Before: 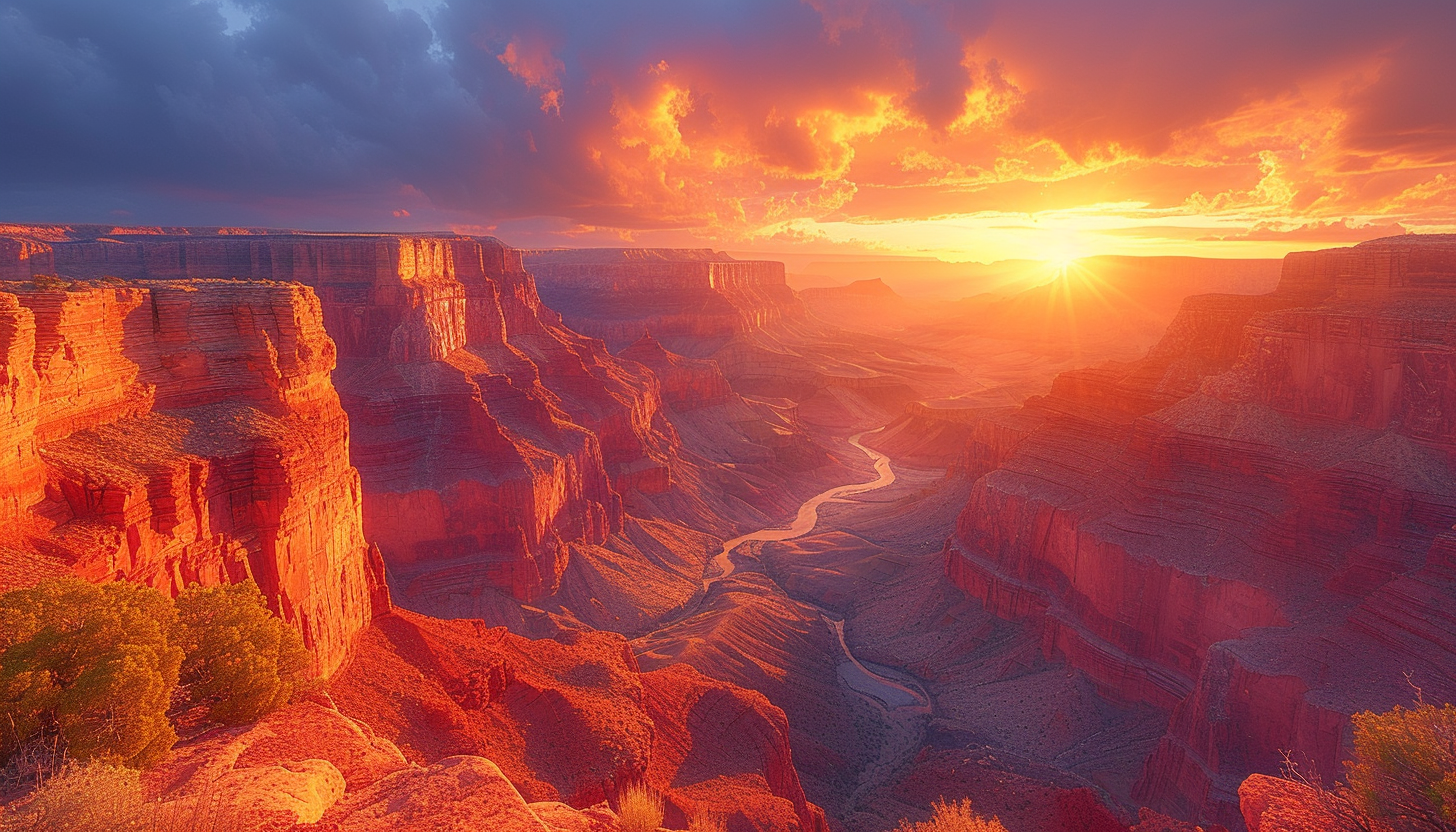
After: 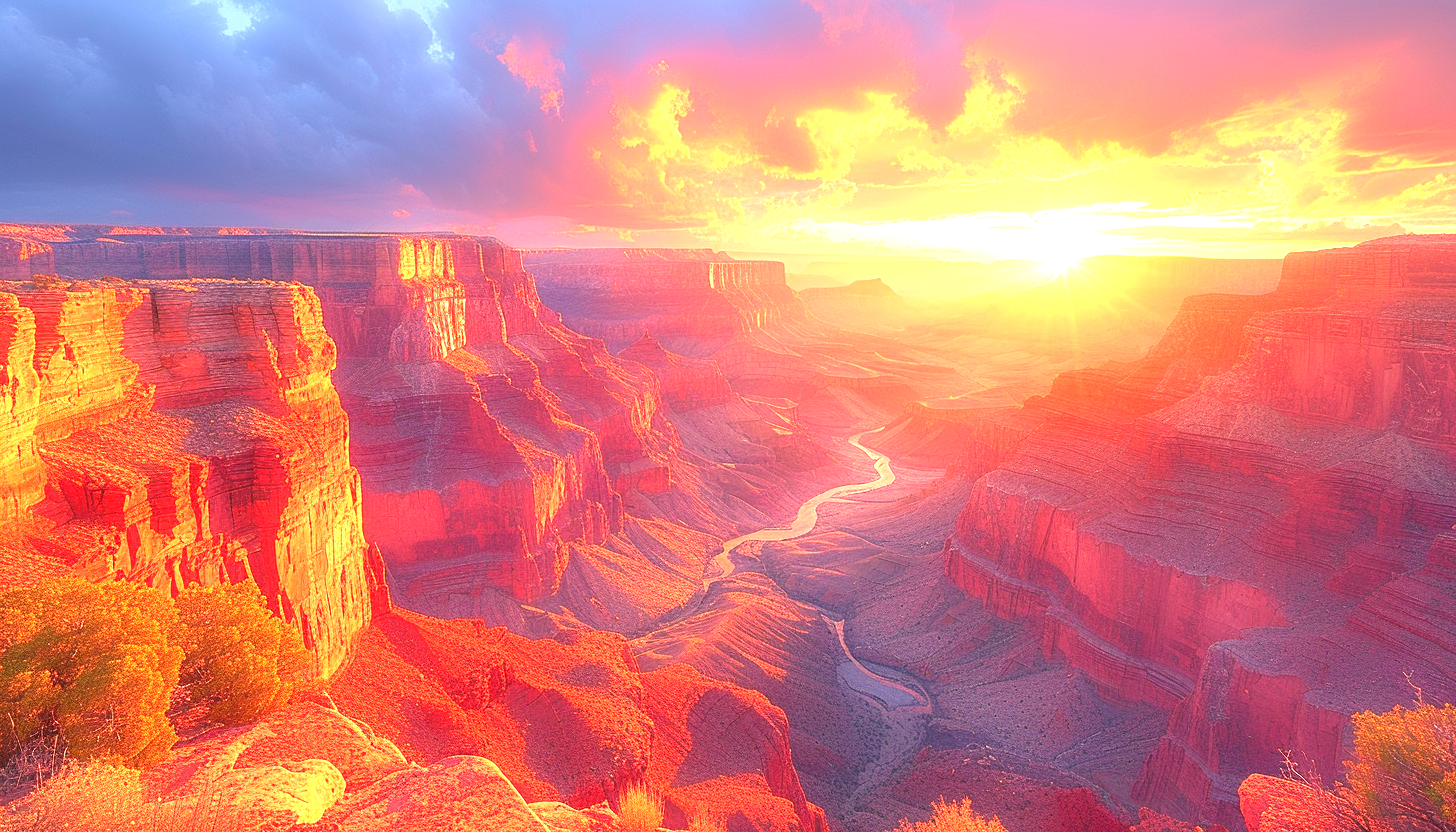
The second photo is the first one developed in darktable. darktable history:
exposure: exposure 1.498 EV, compensate highlight preservation false
